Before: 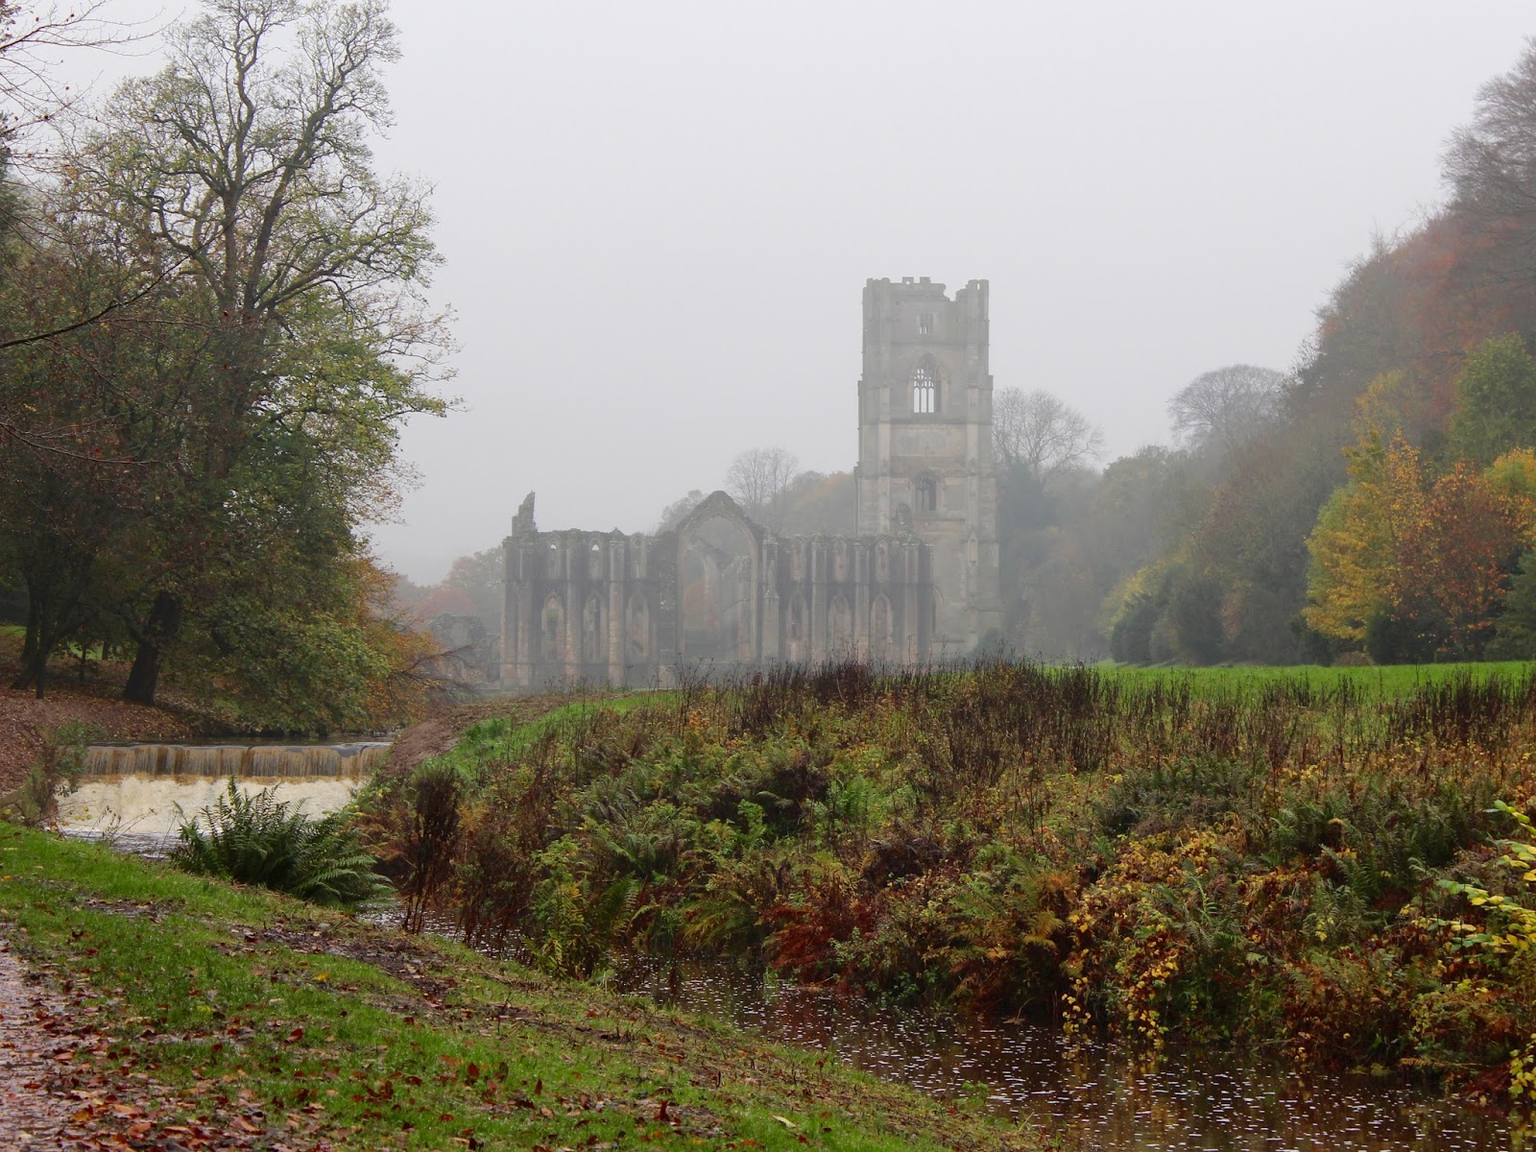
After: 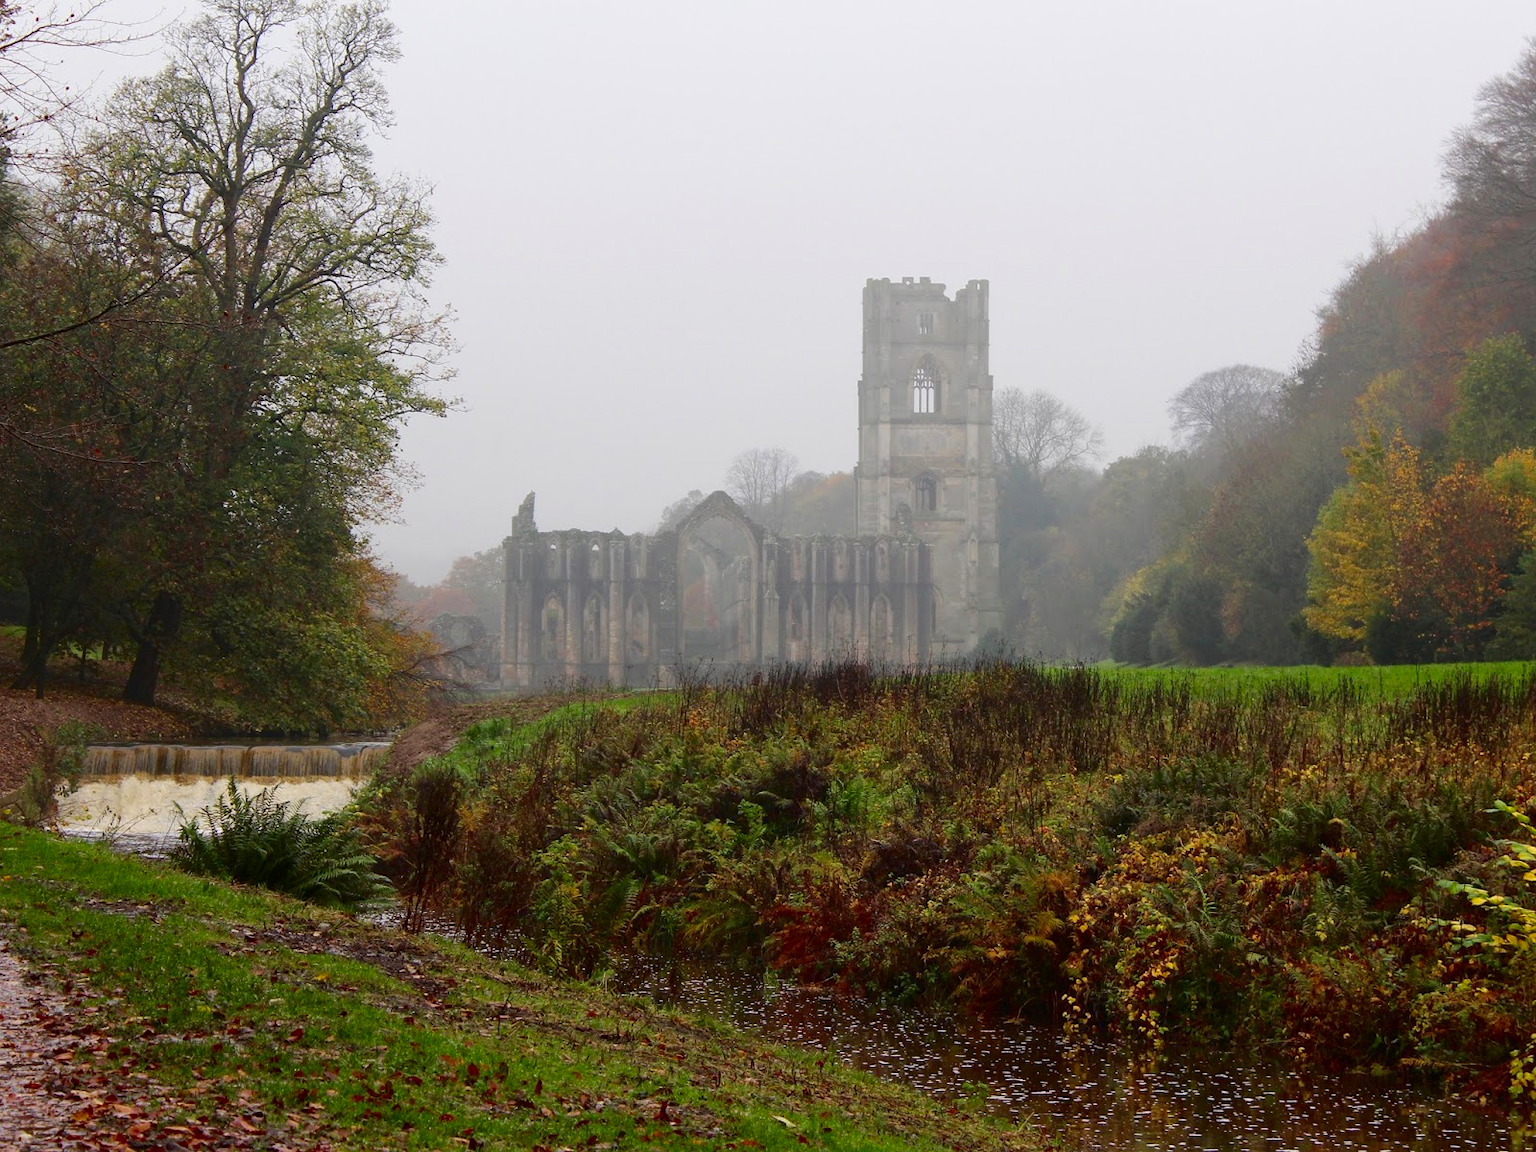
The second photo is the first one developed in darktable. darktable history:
contrast brightness saturation: contrast 0.129, brightness -0.049, saturation 0.158
